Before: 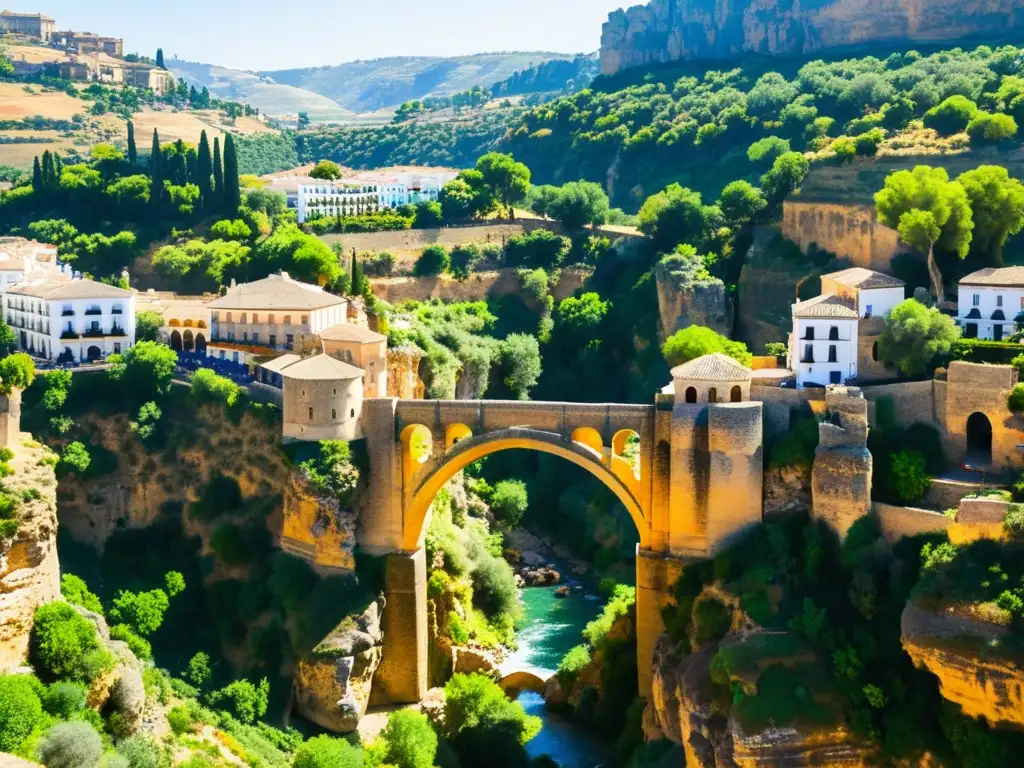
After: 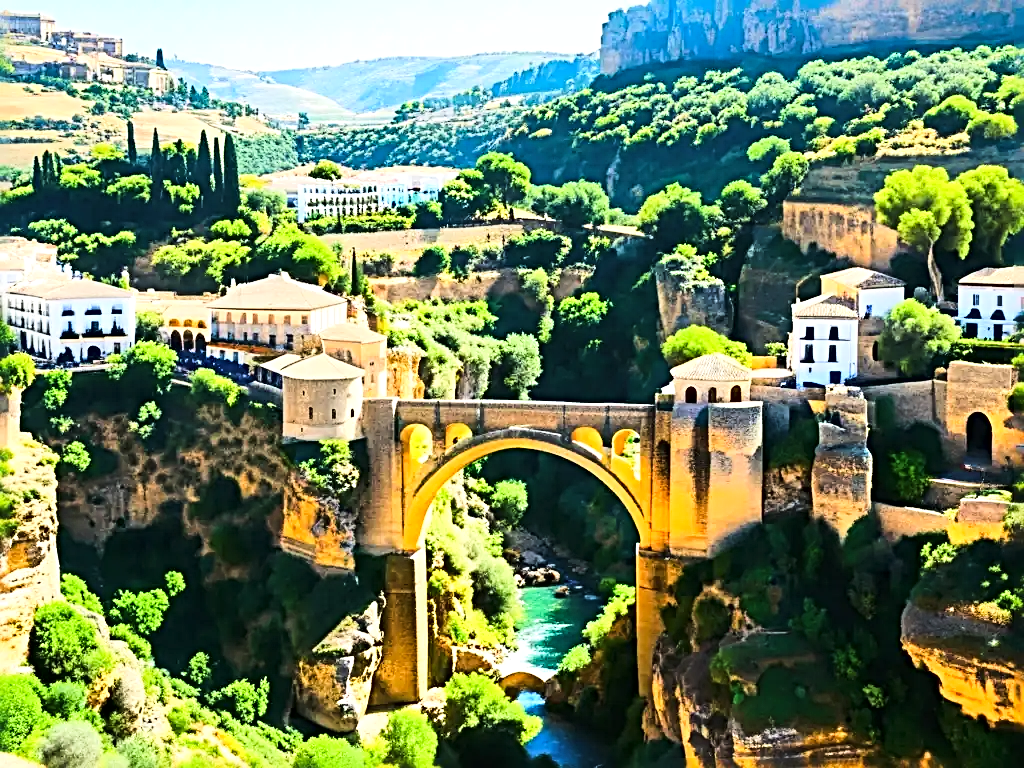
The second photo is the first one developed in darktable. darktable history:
sharpen: radius 3.678, amount 0.922
tone curve: curves: ch0 [(0, 0) (0.114, 0.083) (0.303, 0.285) (0.447, 0.51) (0.602, 0.697) (0.772, 0.866) (0.999, 0.978)]; ch1 [(0, 0) (0.389, 0.352) (0.458, 0.433) (0.486, 0.474) (0.509, 0.505) (0.535, 0.528) (0.57, 0.579) (0.696, 0.706) (1, 1)]; ch2 [(0, 0) (0.369, 0.388) (0.449, 0.431) (0.501, 0.5) (0.528, 0.527) (0.589, 0.608) (0.697, 0.721) (1, 1)], color space Lab, linked channels, preserve colors none
exposure: exposure 0.444 EV, compensate highlight preservation false
